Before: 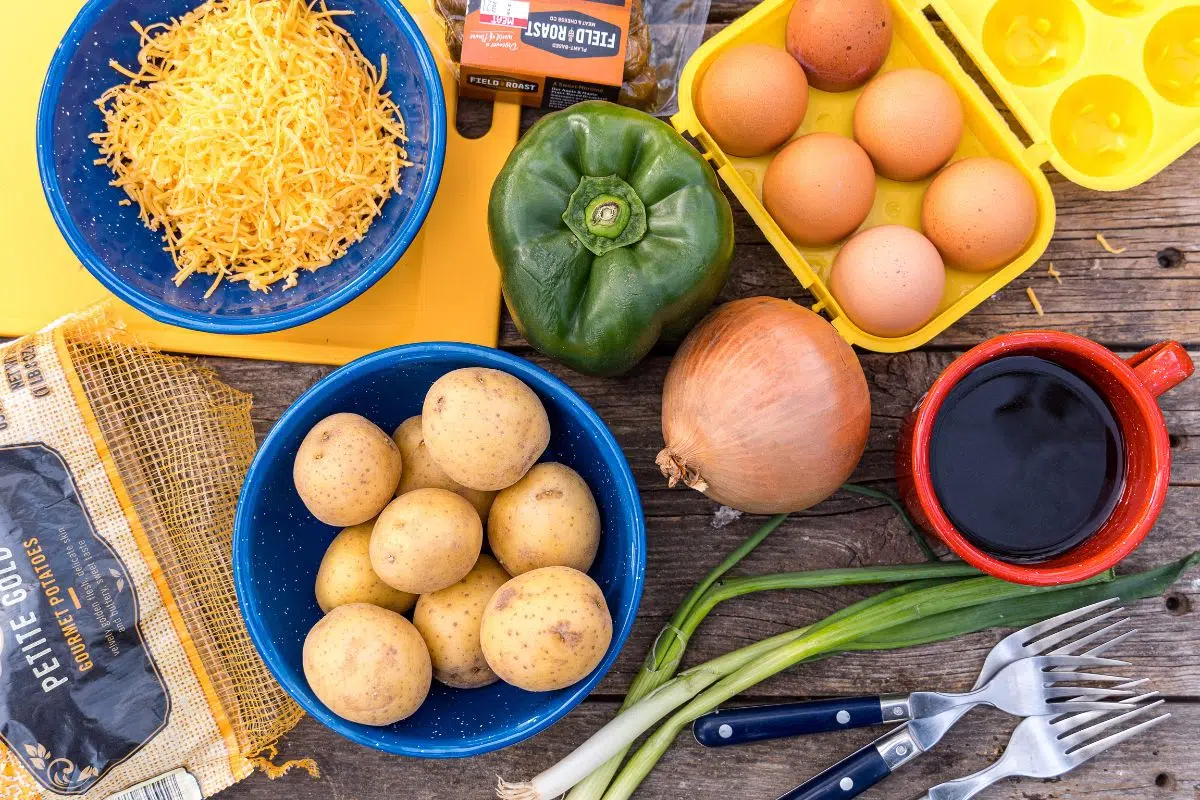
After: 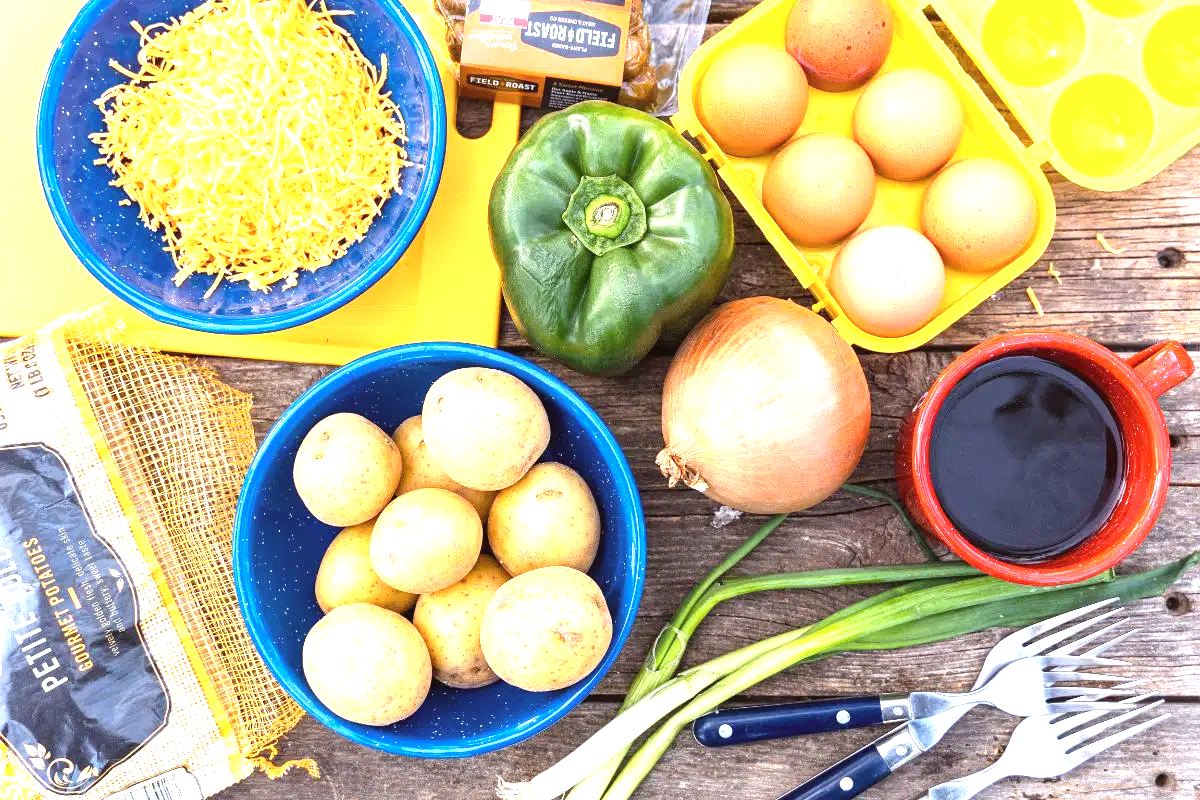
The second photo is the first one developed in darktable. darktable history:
exposure: black level correction -0.002, exposure 1.362 EV, compensate highlight preservation false
color correction: highlights a* -2.79, highlights b* -2.18, shadows a* 1.99, shadows b* 2.65
tone equalizer: edges refinement/feathering 500, mask exposure compensation -1.57 EV, preserve details no
